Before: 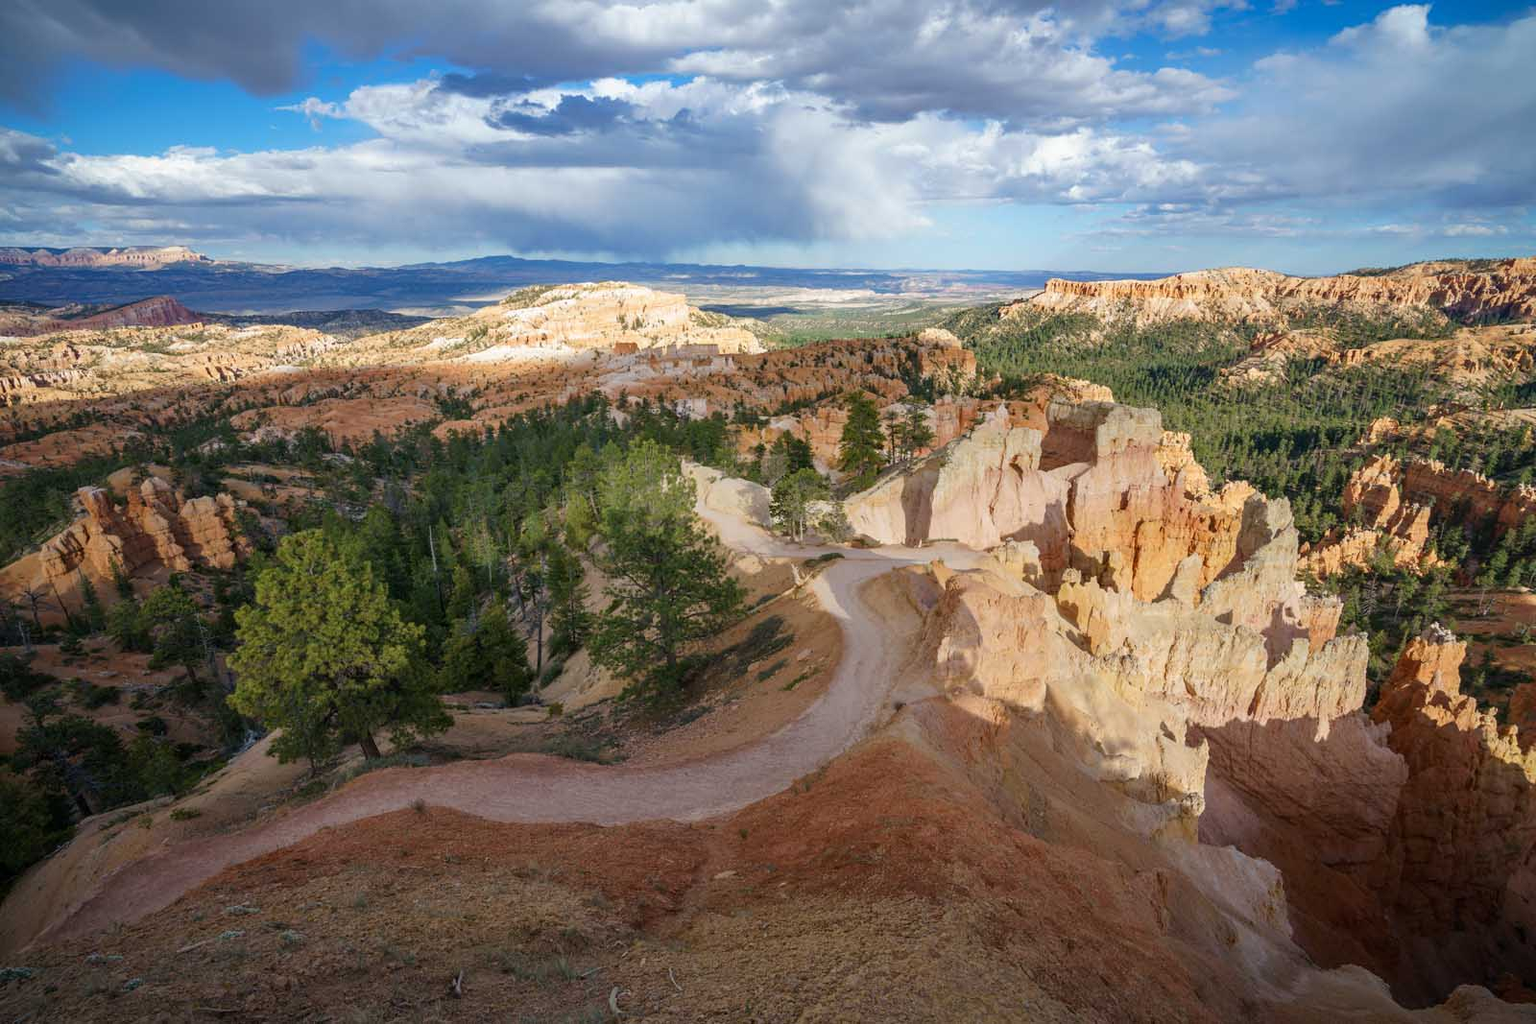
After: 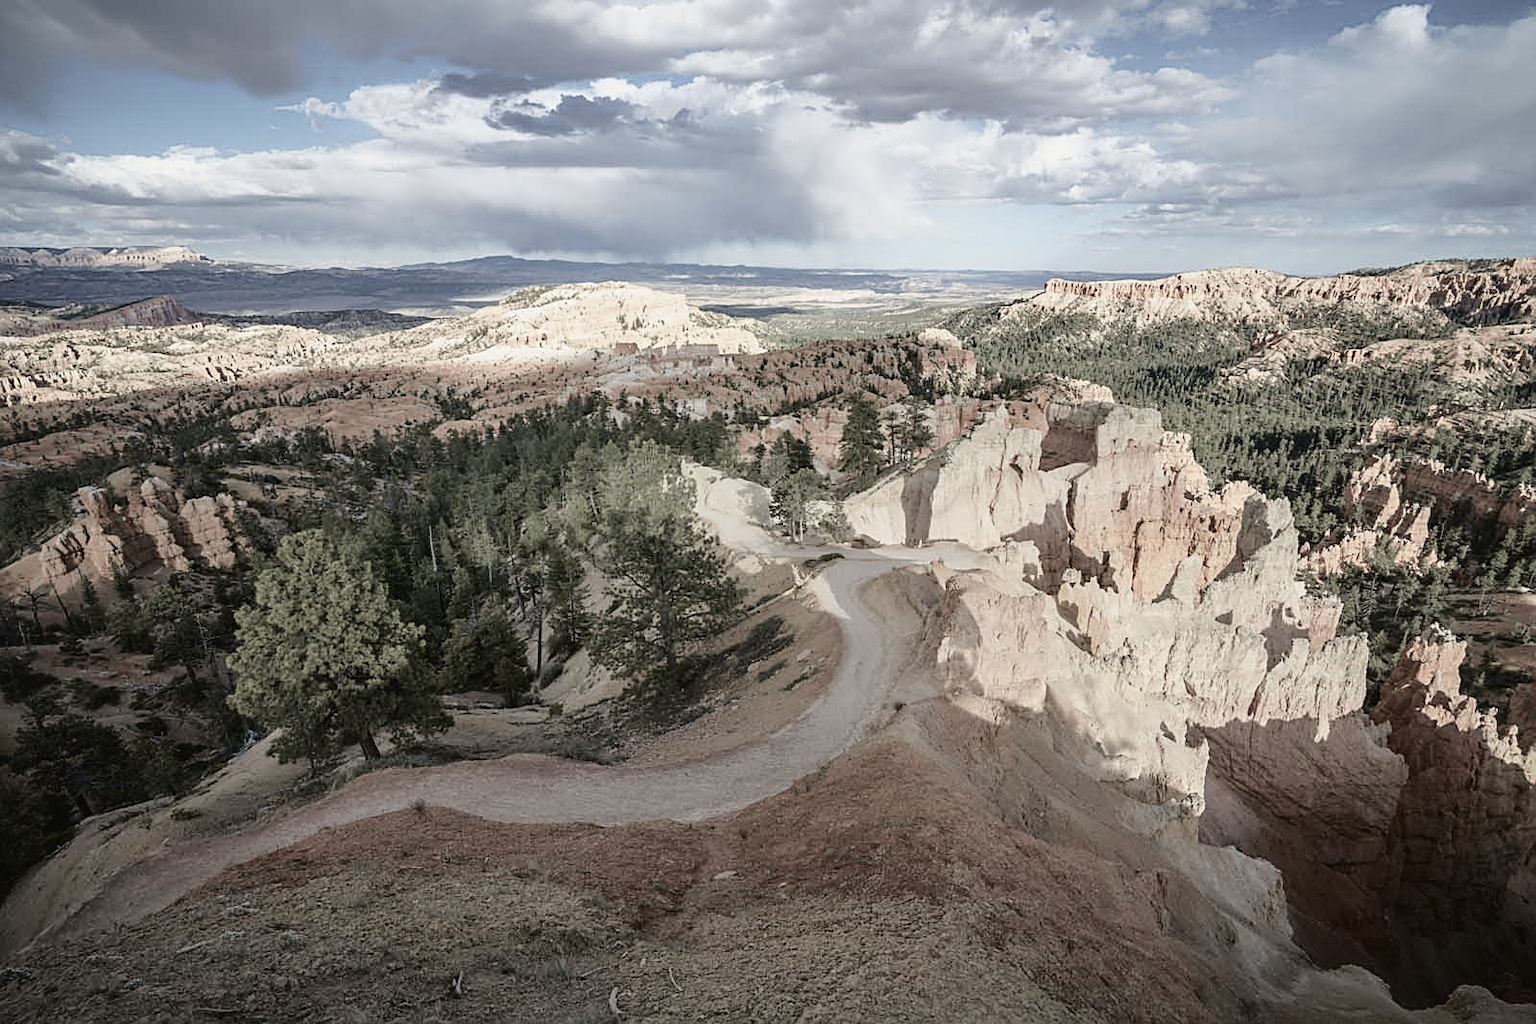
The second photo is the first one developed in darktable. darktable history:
sharpen: on, module defaults
tone curve: curves: ch0 [(0, 0.021) (0.049, 0.044) (0.152, 0.14) (0.328, 0.377) (0.473, 0.543) (0.641, 0.705) (0.85, 0.894) (1, 0.969)]; ch1 [(0, 0) (0.302, 0.331) (0.427, 0.433) (0.472, 0.47) (0.502, 0.503) (0.527, 0.521) (0.564, 0.58) (0.614, 0.626) (0.677, 0.701) (0.859, 0.885) (1, 1)]; ch2 [(0, 0) (0.33, 0.301) (0.447, 0.44) (0.487, 0.496) (0.502, 0.516) (0.535, 0.563) (0.565, 0.593) (0.618, 0.628) (1, 1)], color space Lab, independent channels, preserve colors none
color correction: highlights b* -0.053, saturation 0.32
